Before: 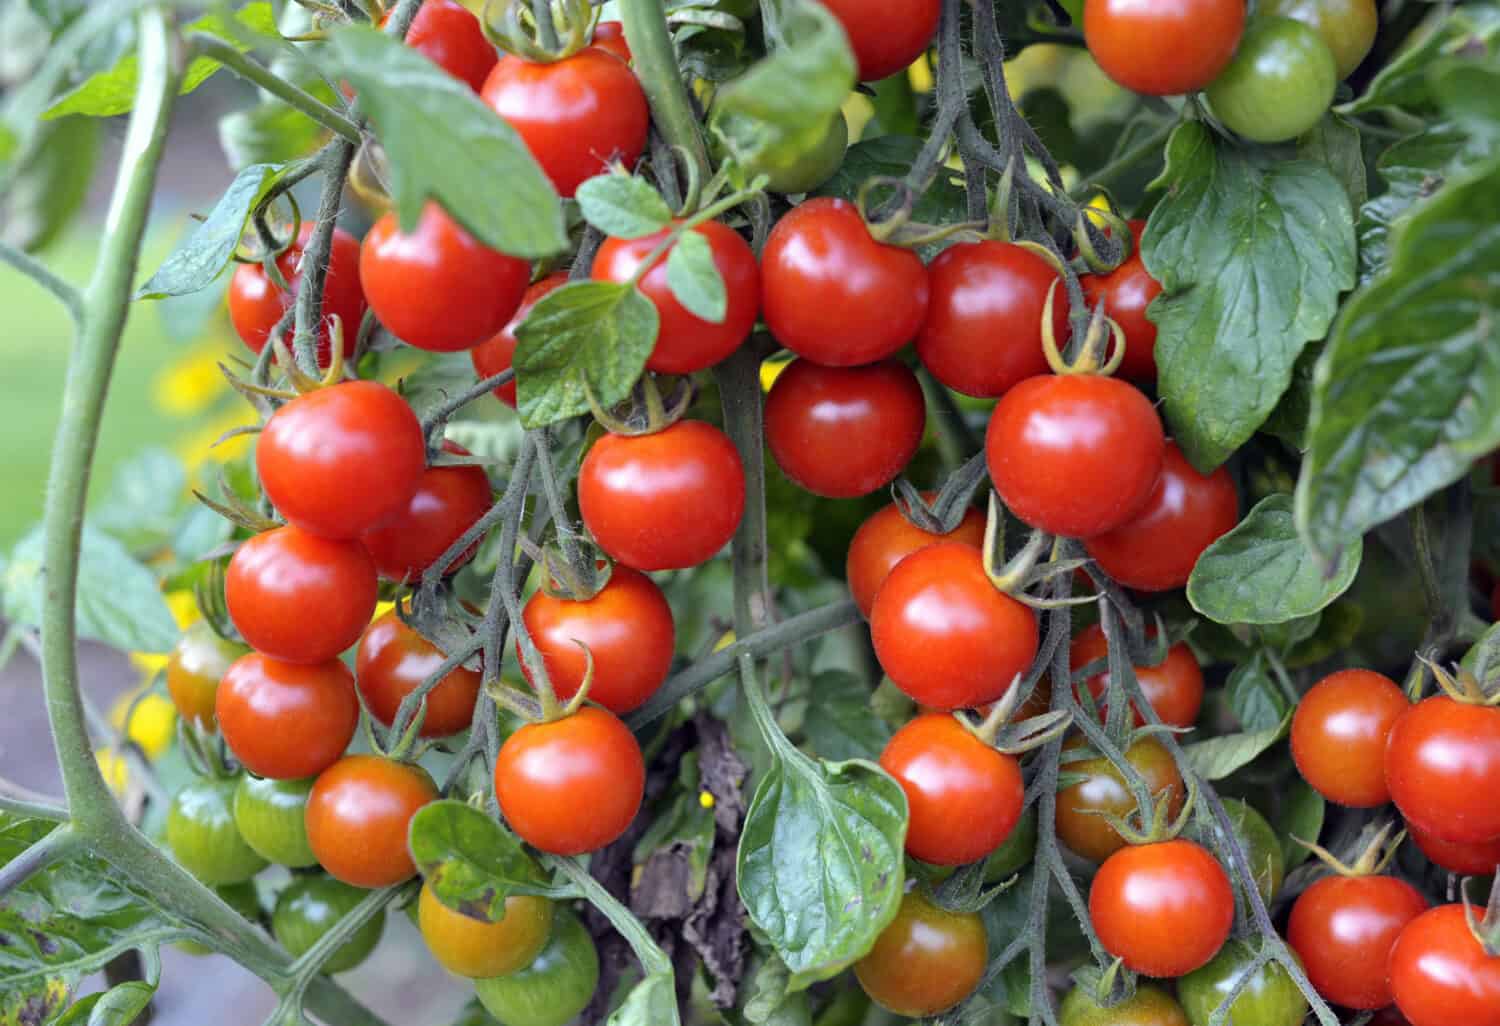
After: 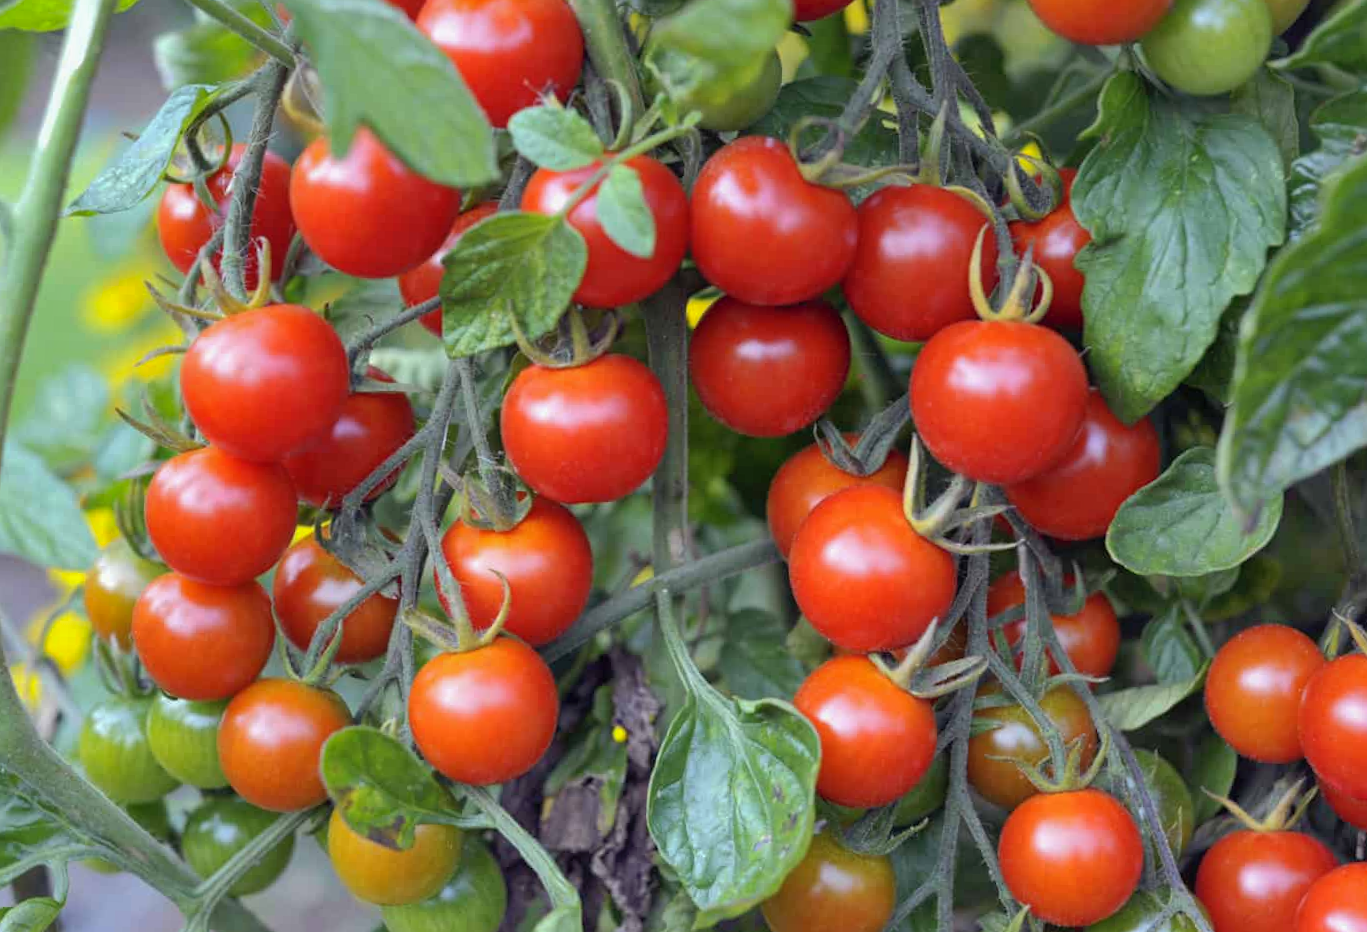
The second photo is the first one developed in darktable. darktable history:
crop and rotate: angle -1.84°, left 3.149%, top 4.27%, right 1.495%, bottom 0.61%
shadows and highlights: on, module defaults
contrast equalizer: octaves 7, y [[0.5, 0.5, 0.478, 0.5, 0.5, 0.5], [0.5 ×6], [0.5 ×6], [0 ×6], [0 ×6]]
